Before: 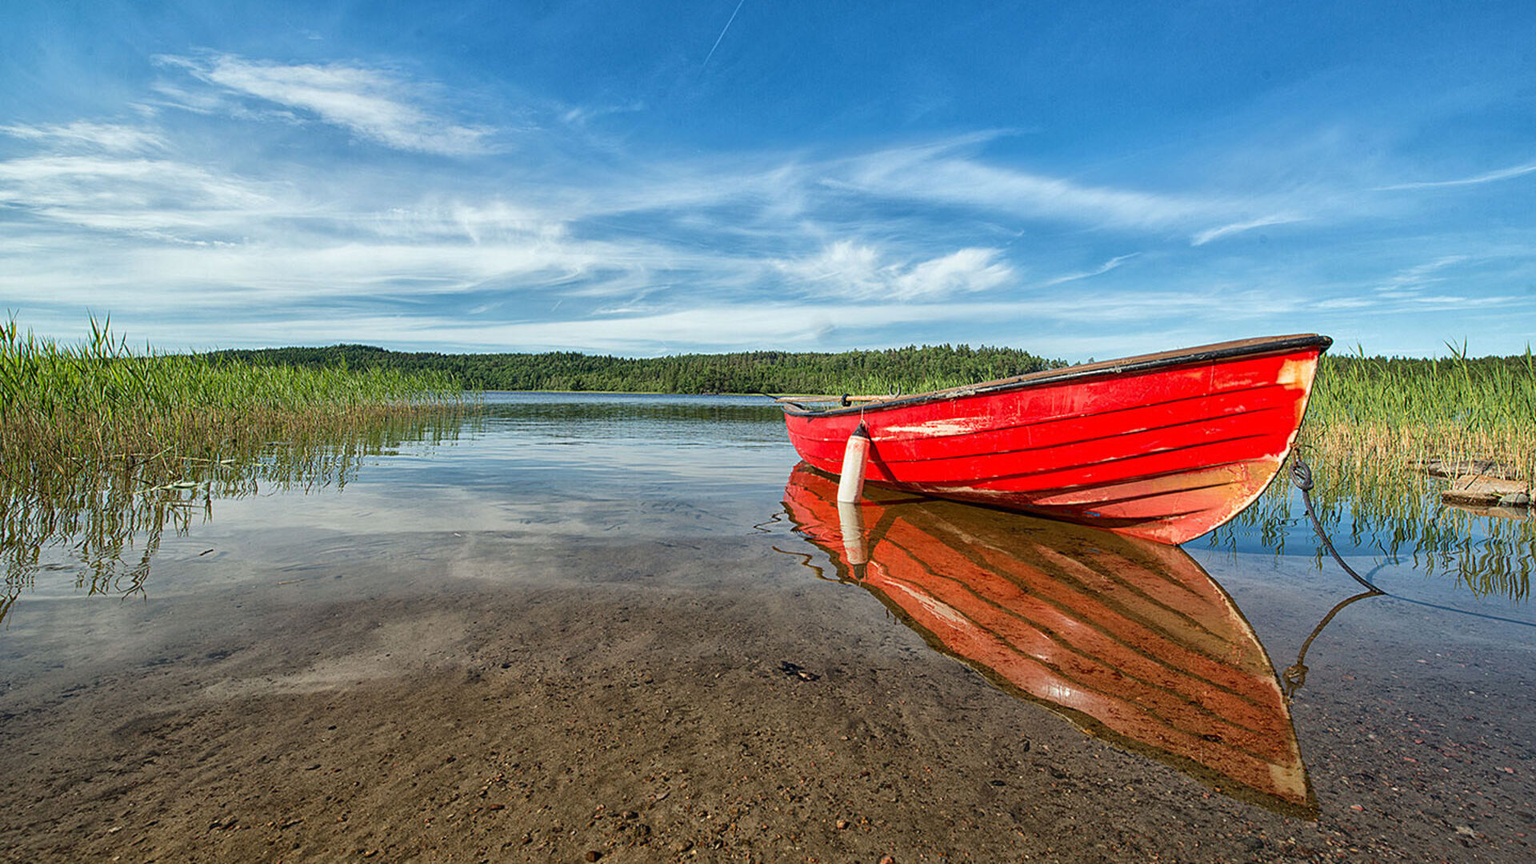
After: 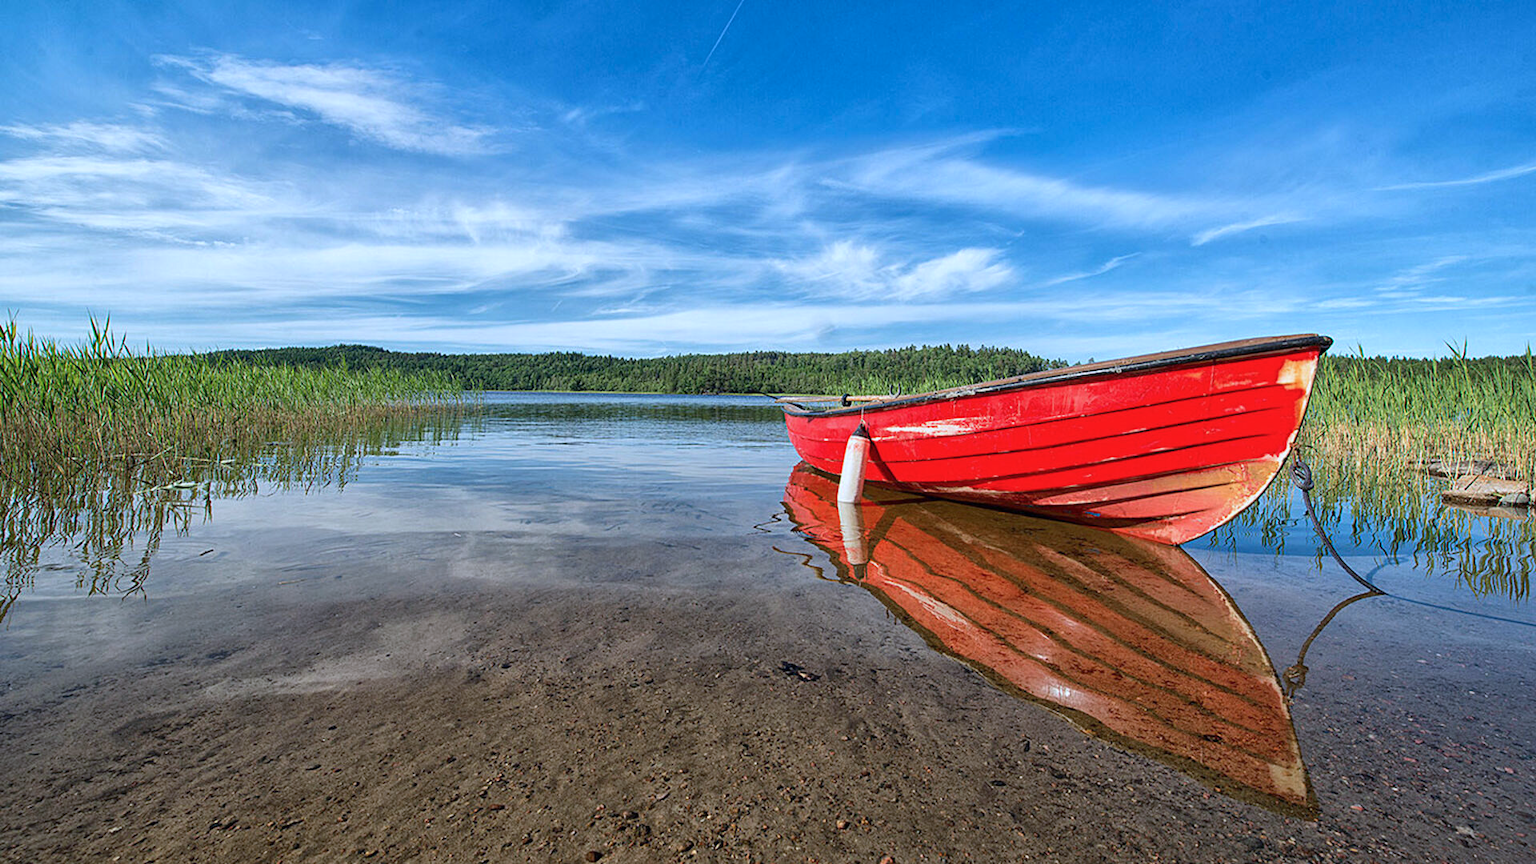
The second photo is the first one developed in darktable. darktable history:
color calibration: illuminant custom, x 0.372, y 0.383, temperature 4280.9 K
